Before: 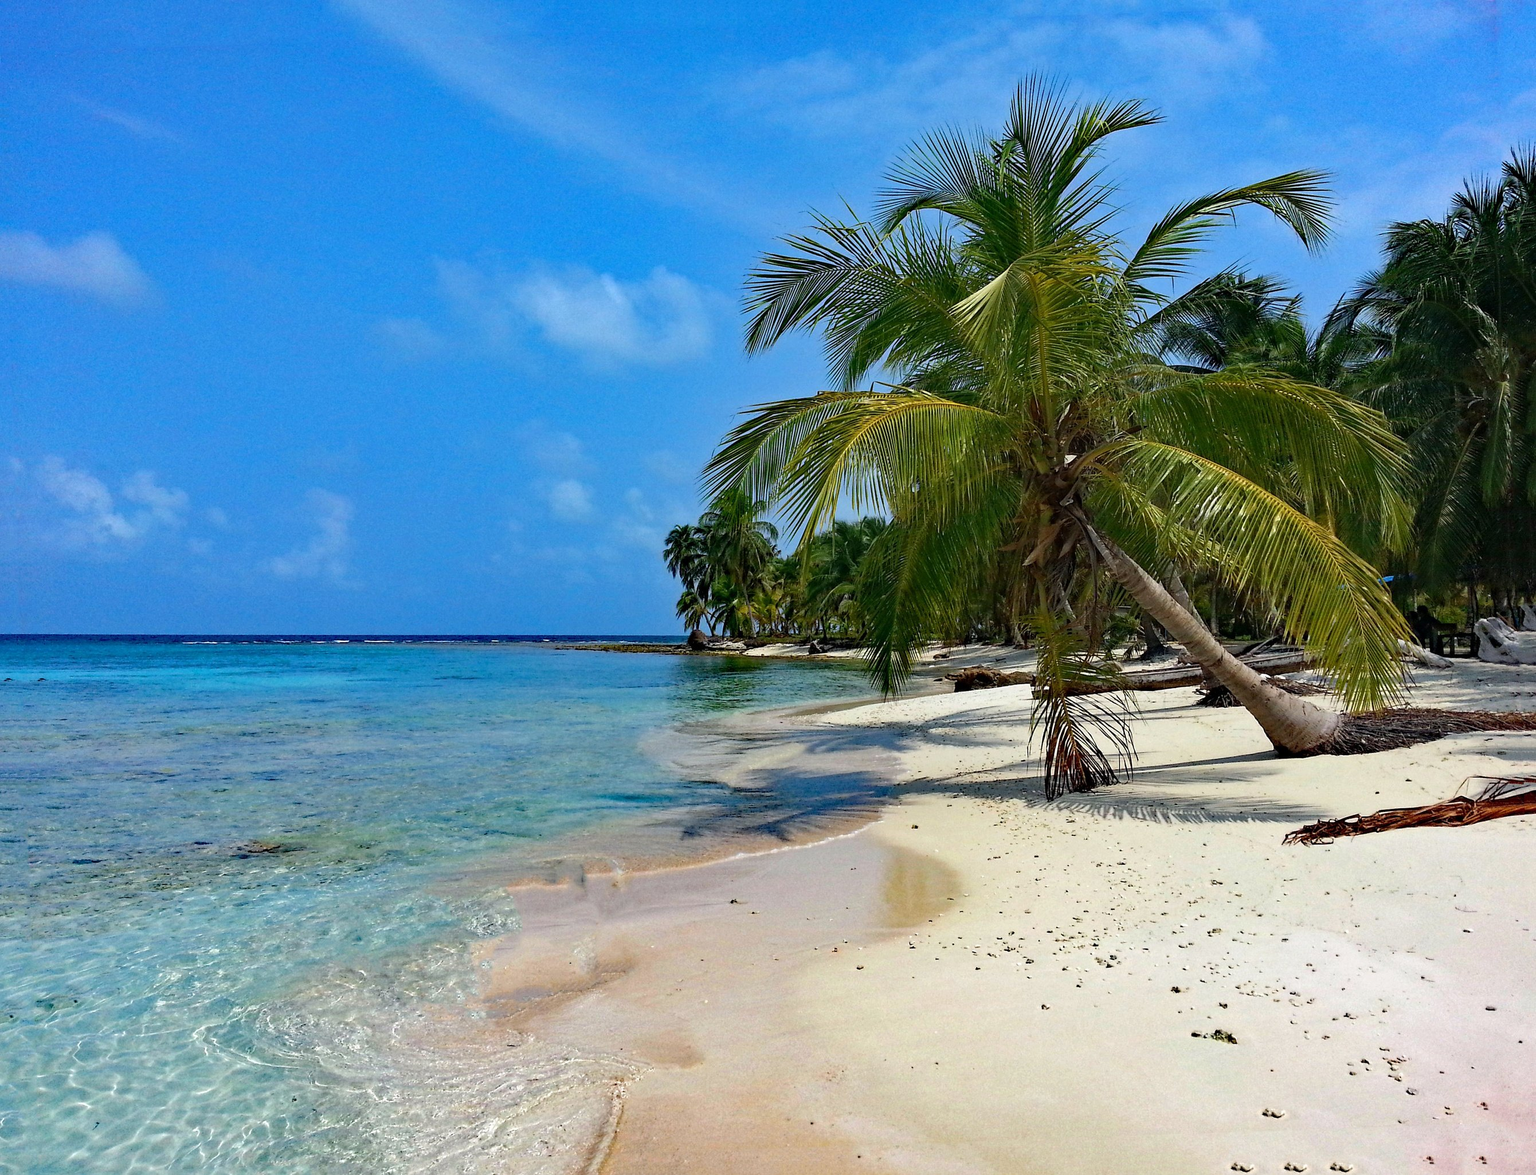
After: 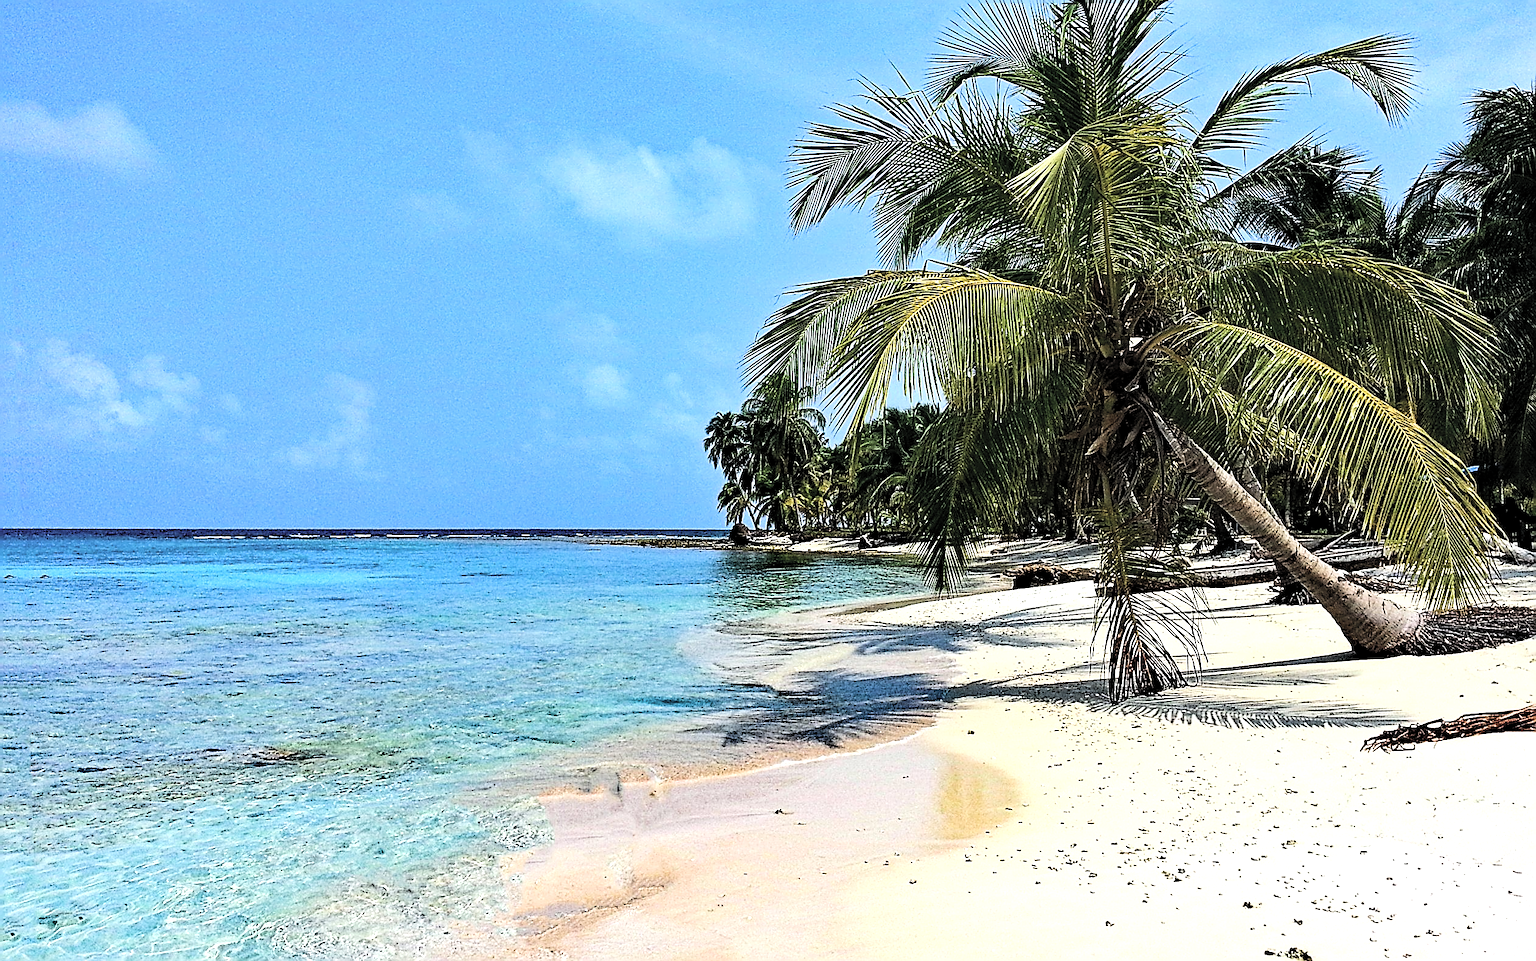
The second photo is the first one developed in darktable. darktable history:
crop and rotate: angle 0.03°, top 11.643%, right 5.651%, bottom 11.189%
sharpen: amount 1.861
haze removal: compatibility mode true, adaptive false
exposure: black level correction -0.014, exposure -0.193 EV, compensate highlight preservation false
levels: levels [0.055, 0.477, 0.9]
tone equalizer: -8 EV -0.75 EV, -7 EV -0.7 EV, -6 EV -0.6 EV, -5 EV -0.4 EV, -3 EV 0.4 EV, -2 EV 0.6 EV, -1 EV 0.7 EV, +0 EV 0.75 EV, edges refinement/feathering 500, mask exposure compensation -1.57 EV, preserve details no
contrast brightness saturation: contrast 0.14, brightness 0.21
filmic rgb: black relative exposure -7.65 EV, white relative exposure 4.56 EV, hardness 3.61, contrast 1.106
